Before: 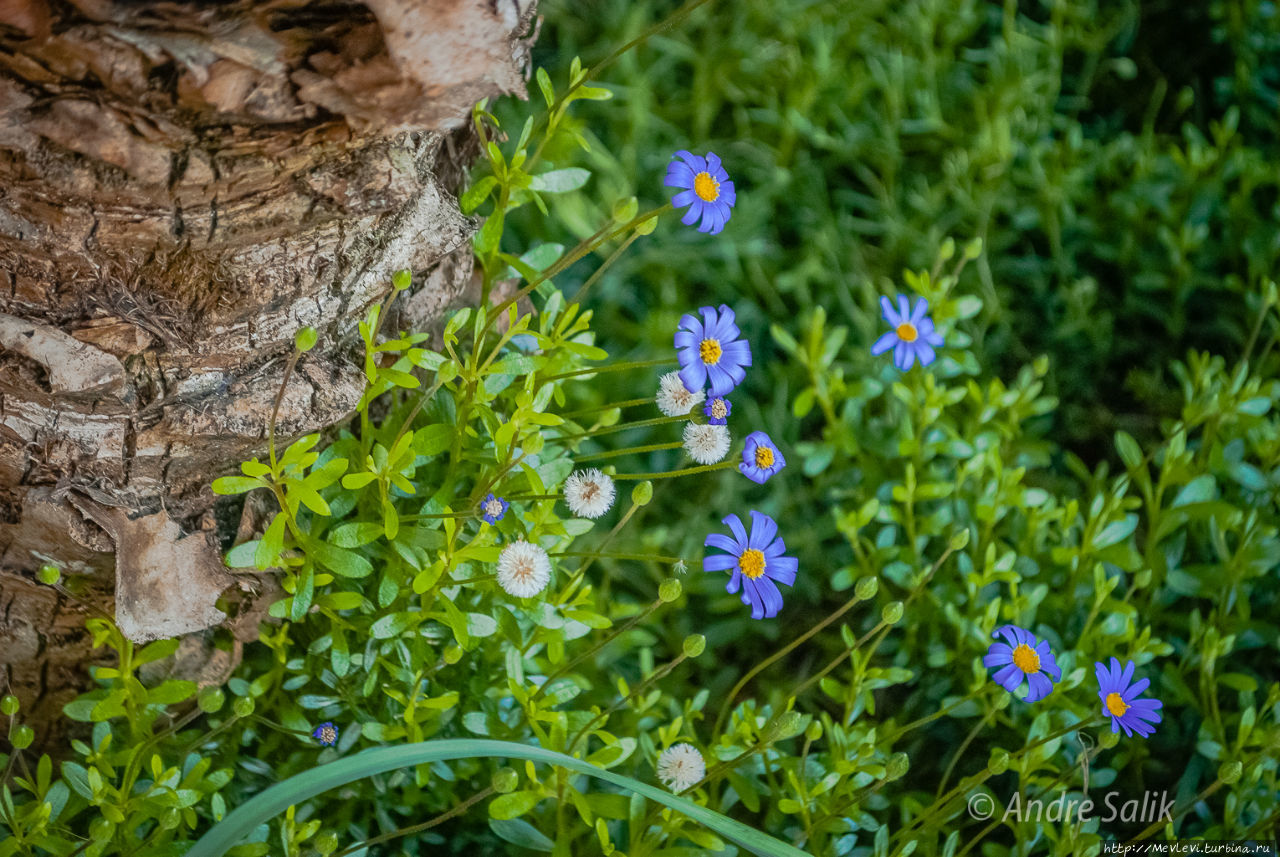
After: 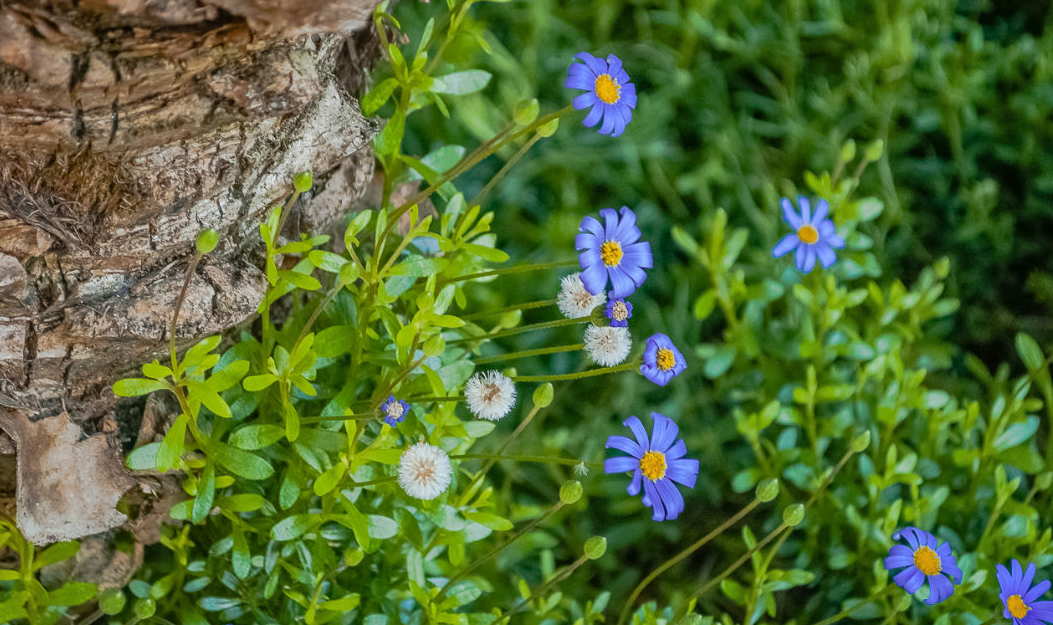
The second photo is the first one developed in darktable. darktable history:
shadows and highlights: shadows 31.42, highlights 1.03, soften with gaussian
crop: left 7.76%, top 11.545%, right 9.956%, bottom 15.478%
